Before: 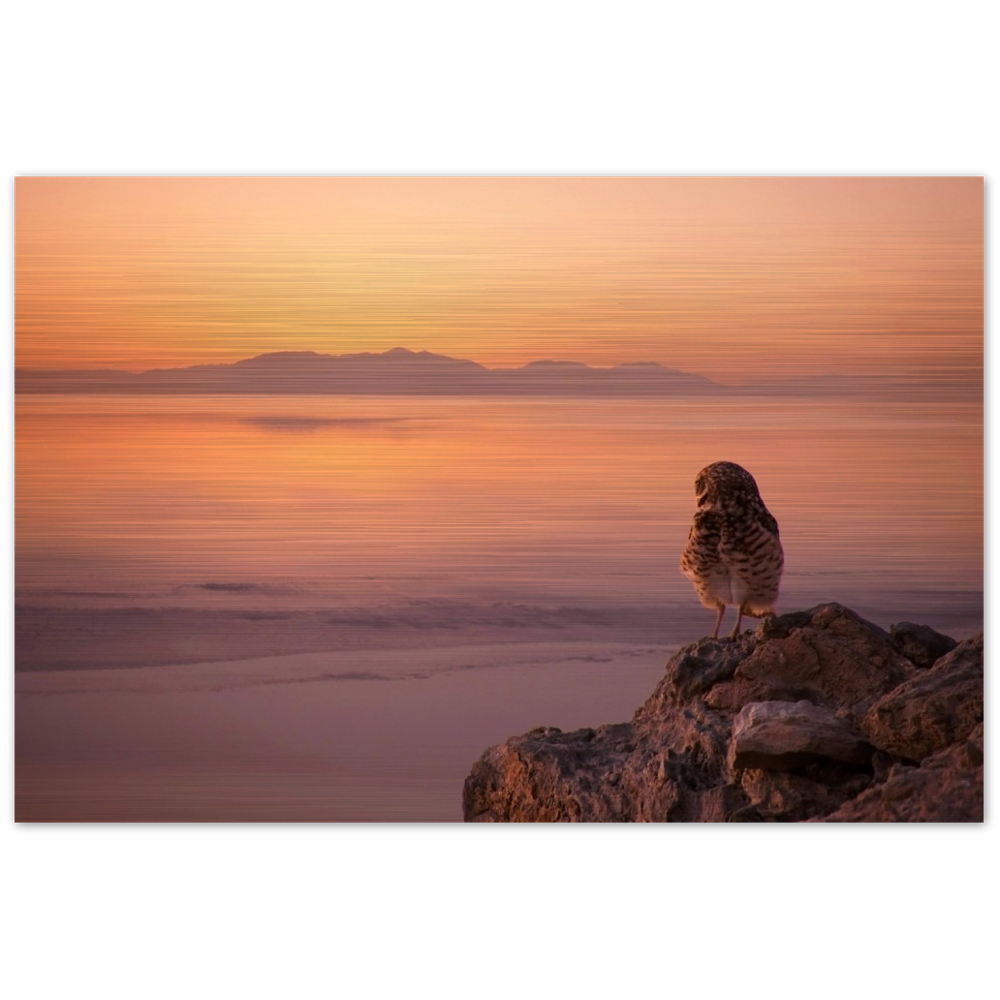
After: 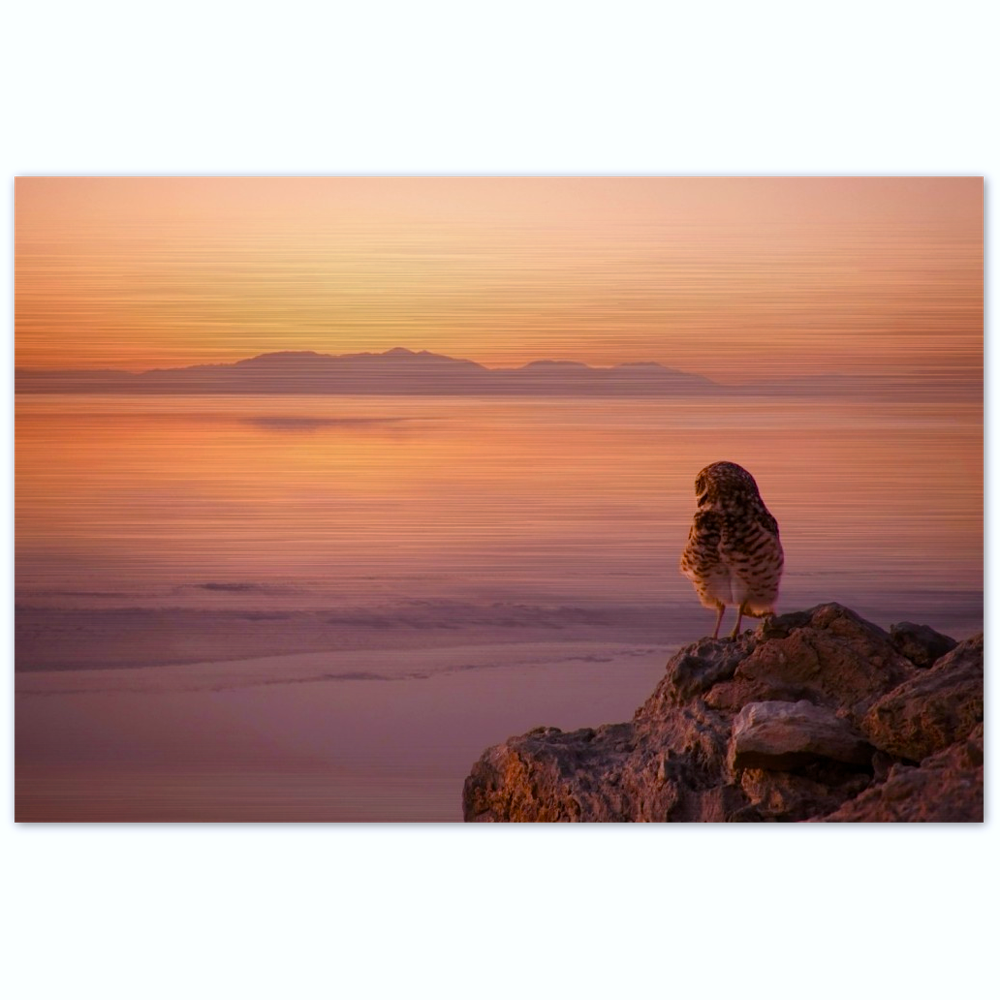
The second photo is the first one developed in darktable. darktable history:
color balance rgb: perceptual saturation grading › global saturation 20%, perceptual saturation grading › highlights -25%, perceptual saturation grading › shadows 25%
white balance: red 0.98, blue 1.034
